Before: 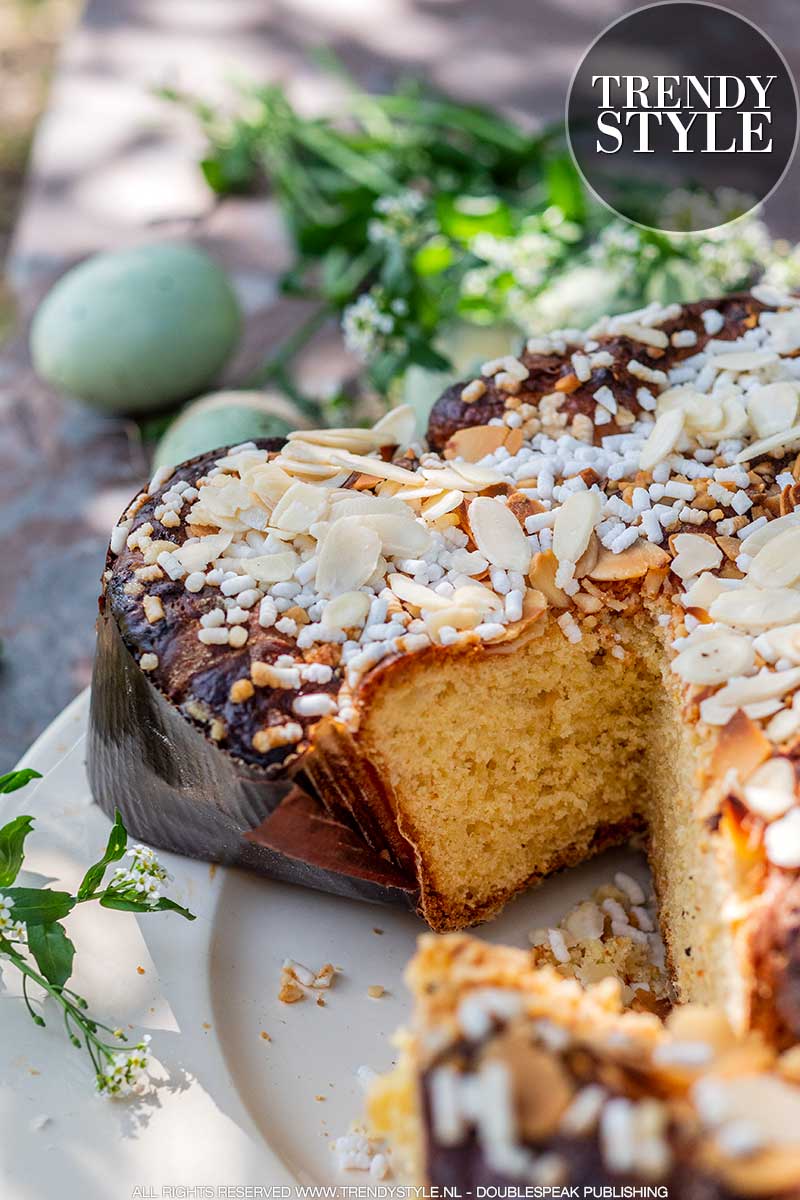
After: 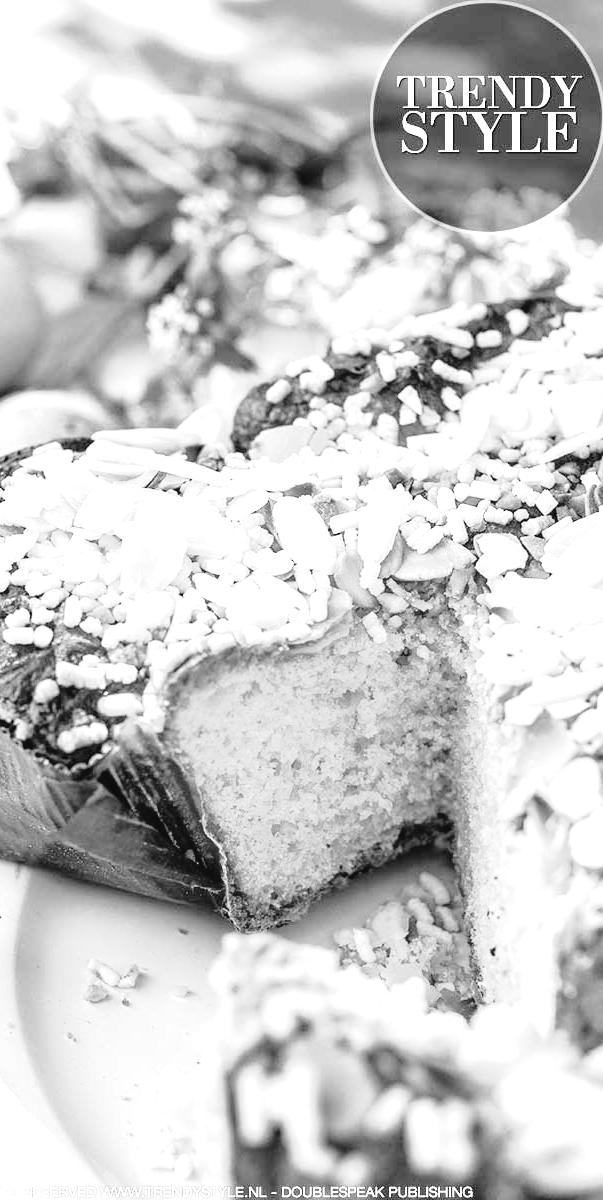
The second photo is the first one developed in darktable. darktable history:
crop and rotate: left 24.6%
exposure: black level correction 0, exposure 1.2 EV, compensate exposure bias true, compensate highlight preservation false
tone curve: curves: ch0 [(0.001, 0.029) (0.084, 0.074) (0.162, 0.165) (0.304, 0.382) (0.466, 0.576) (0.654, 0.741) (0.848, 0.906) (0.984, 0.963)]; ch1 [(0, 0) (0.34, 0.235) (0.46, 0.46) (0.515, 0.502) (0.553, 0.567) (0.764, 0.815) (1, 1)]; ch2 [(0, 0) (0.44, 0.458) (0.479, 0.492) (0.524, 0.507) (0.547, 0.579) (0.673, 0.712) (1, 1)], color space Lab, independent channels, preserve colors none
white balance: emerald 1
monochrome: on, module defaults
base curve: preserve colors none
color balance rgb: perceptual saturation grading › global saturation -1%
